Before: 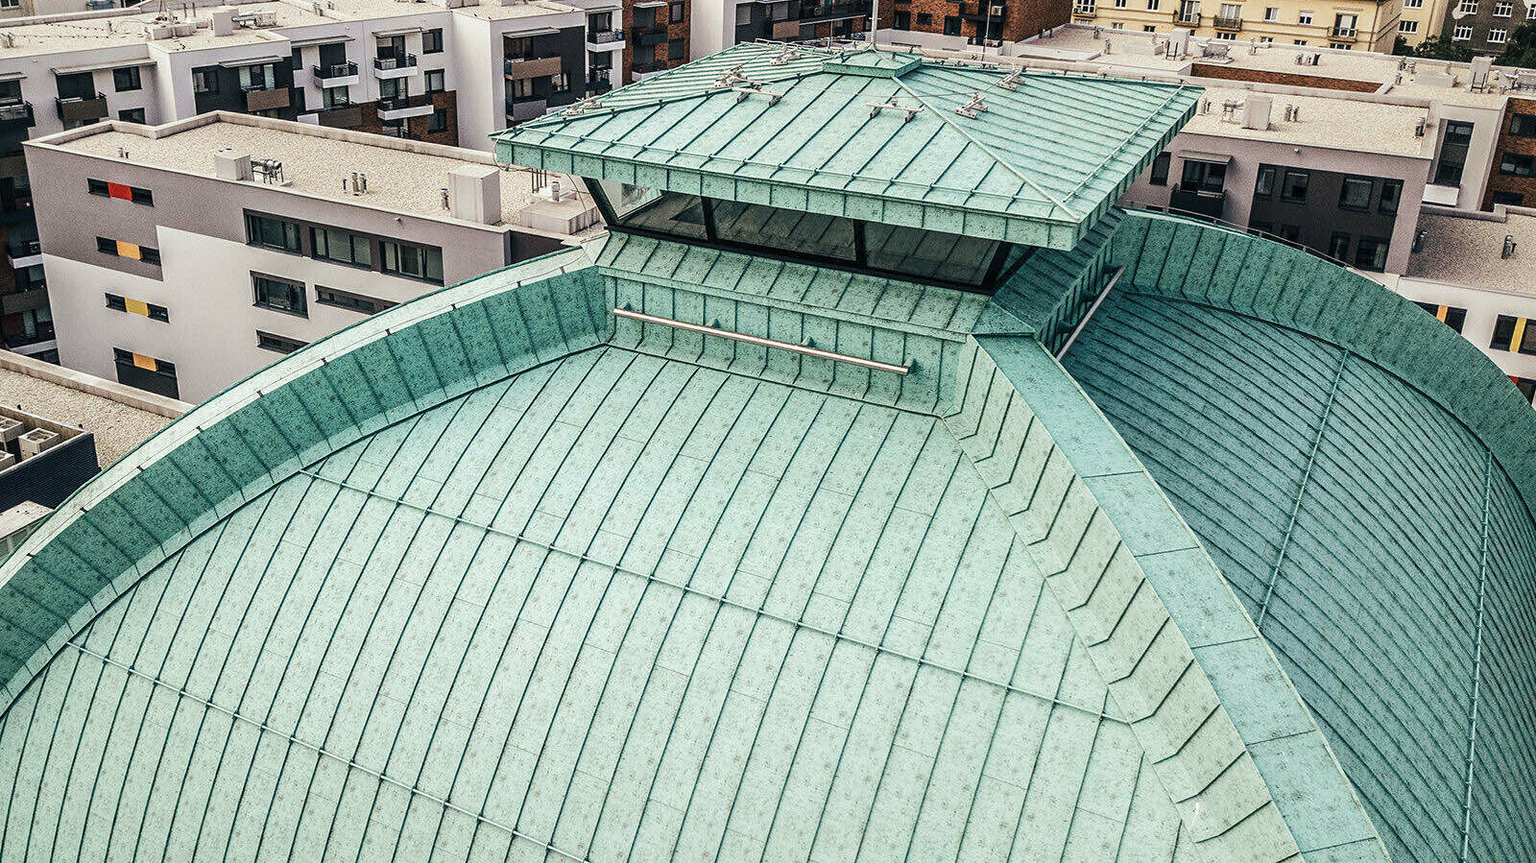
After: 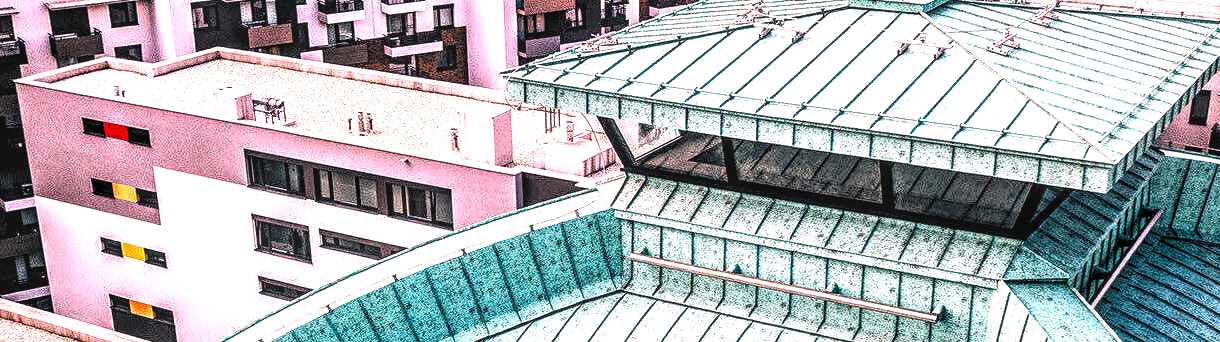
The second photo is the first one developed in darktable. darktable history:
contrast brightness saturation: saturation 0.5
levels: levels [0.129, 0.519, 0.867]
white balance: red 1.188, blue 1.11
crop: left 0.579%, top 7.627%, right 23.167%, bottom 54.275%
local contrast: highlights 35%, detail 135%
exposure: exposure 0.6 EV, compensate highlight preservation false
